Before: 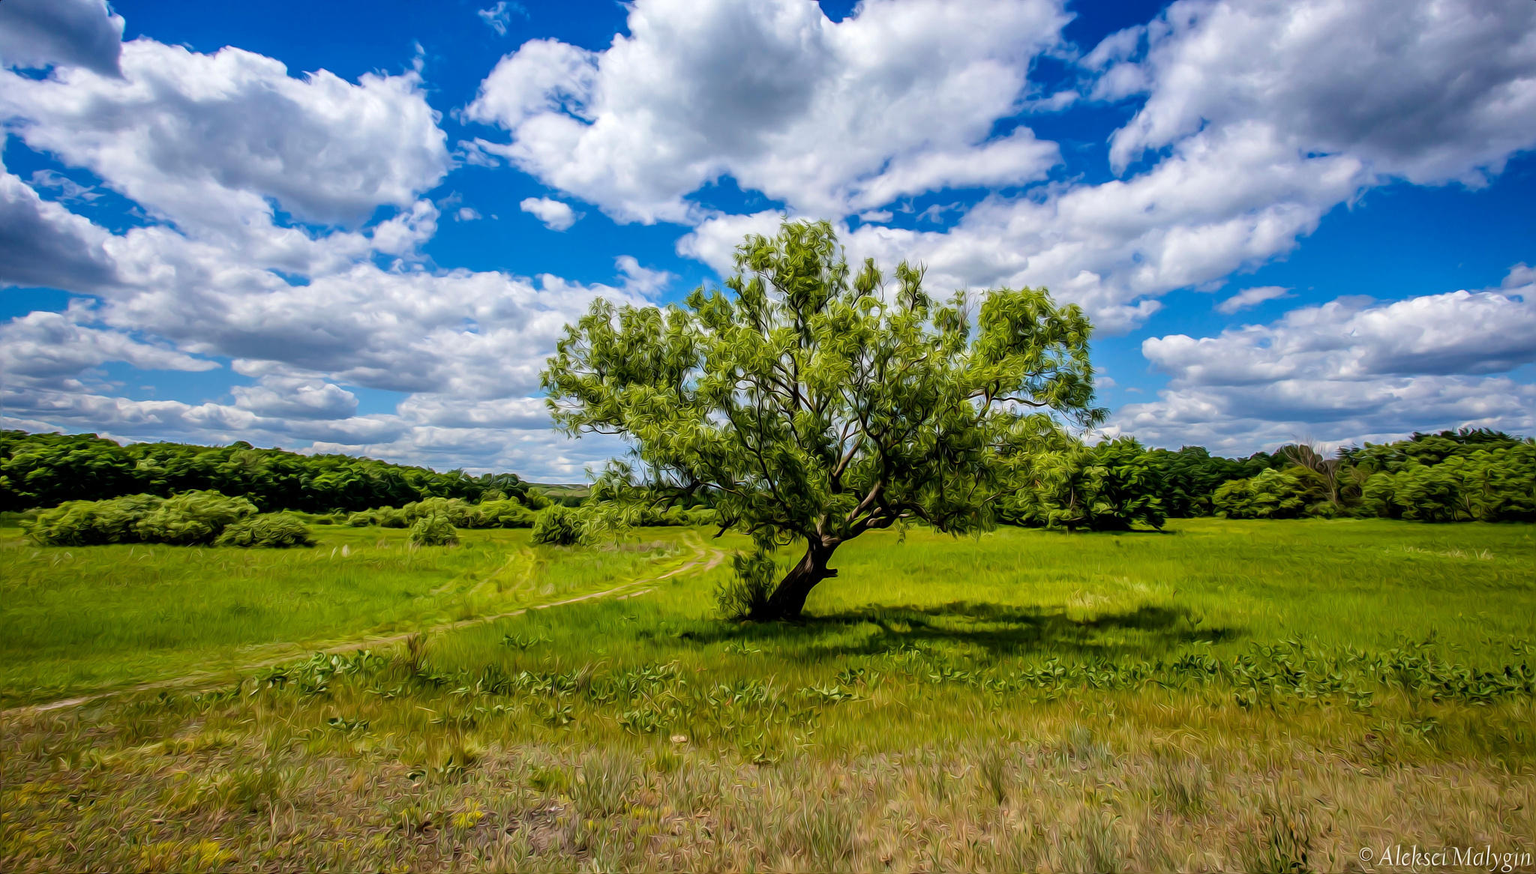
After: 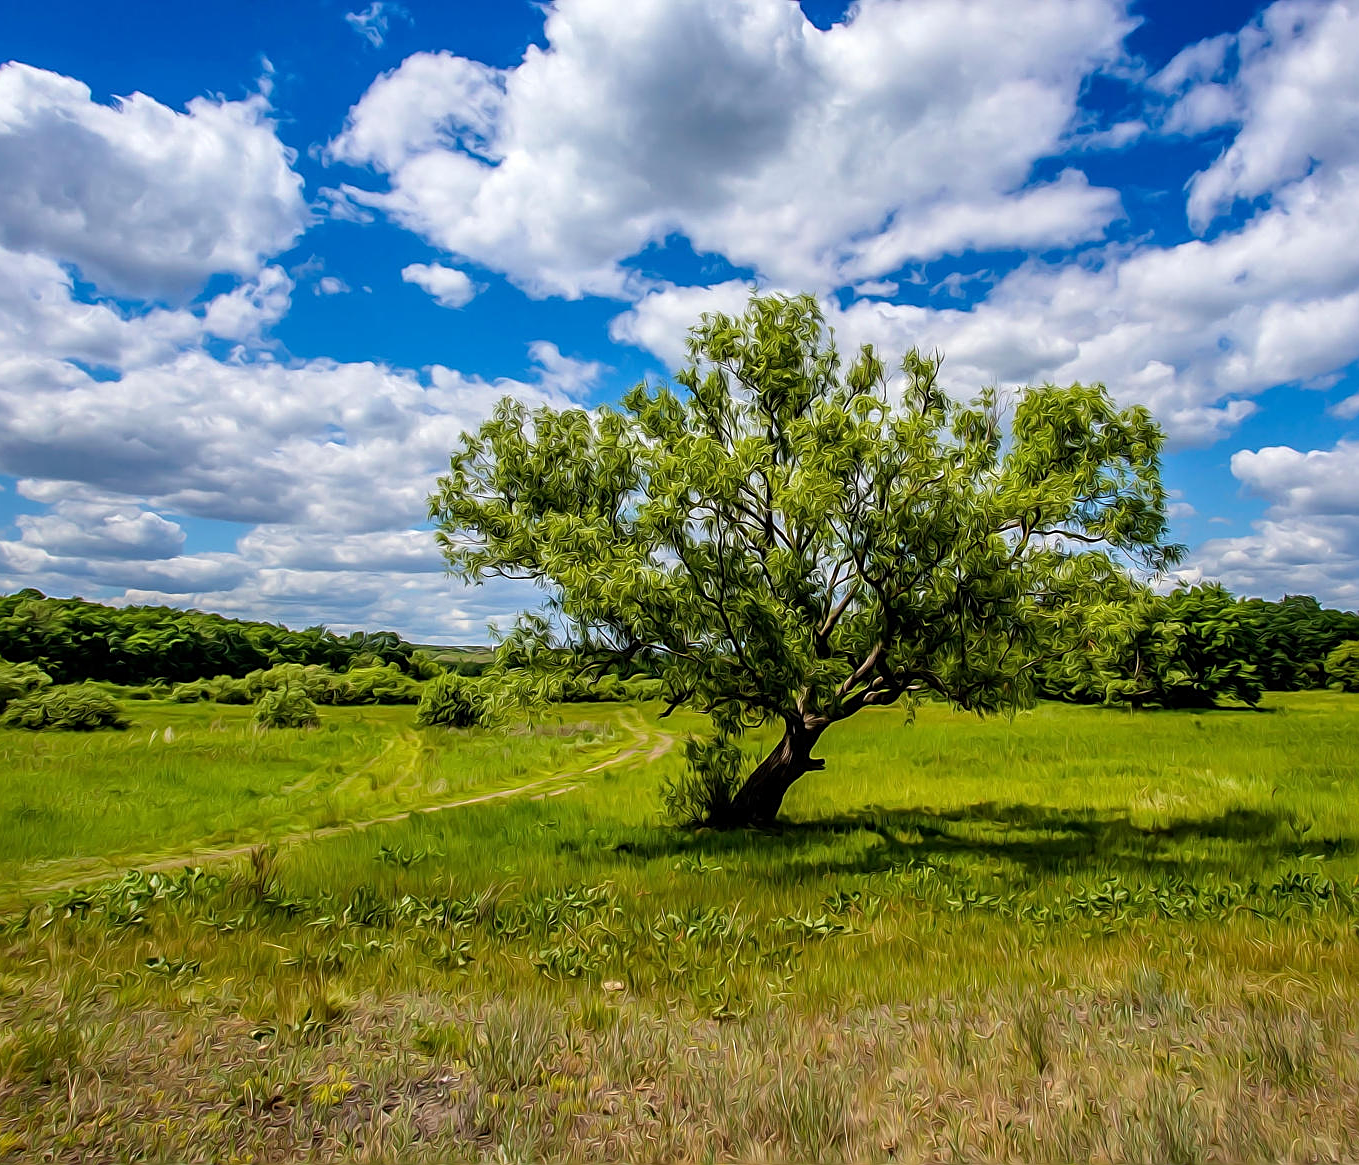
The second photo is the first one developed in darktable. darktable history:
crop and rotate: left 14.291%, right 19.338%
sharpen: on, module defaults
